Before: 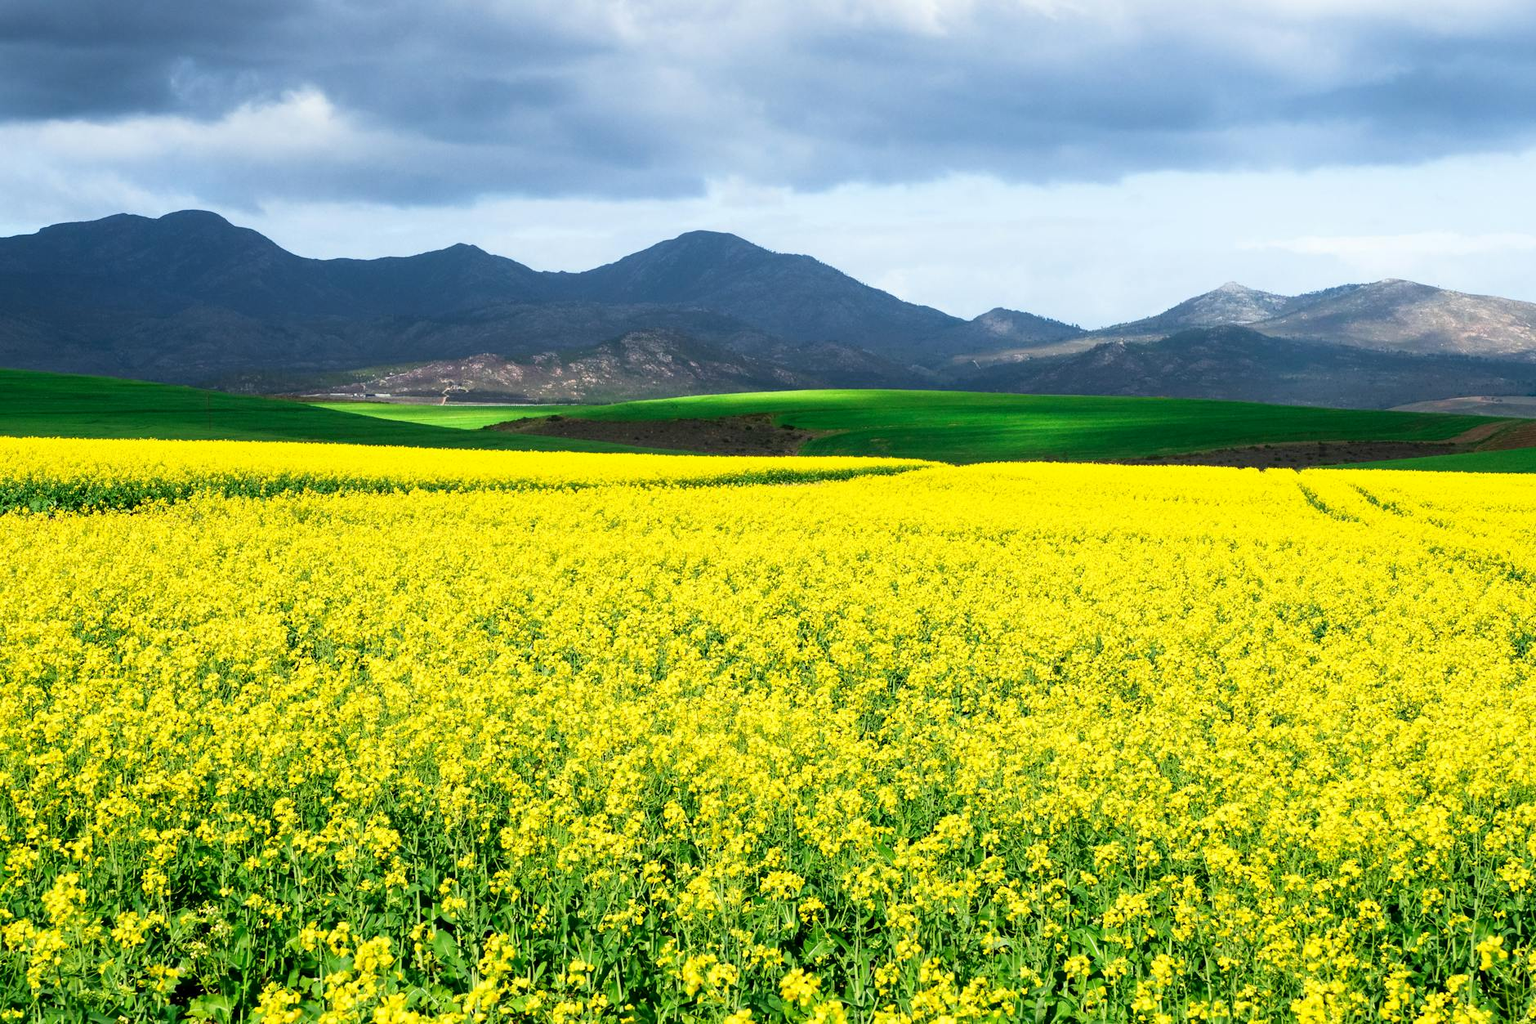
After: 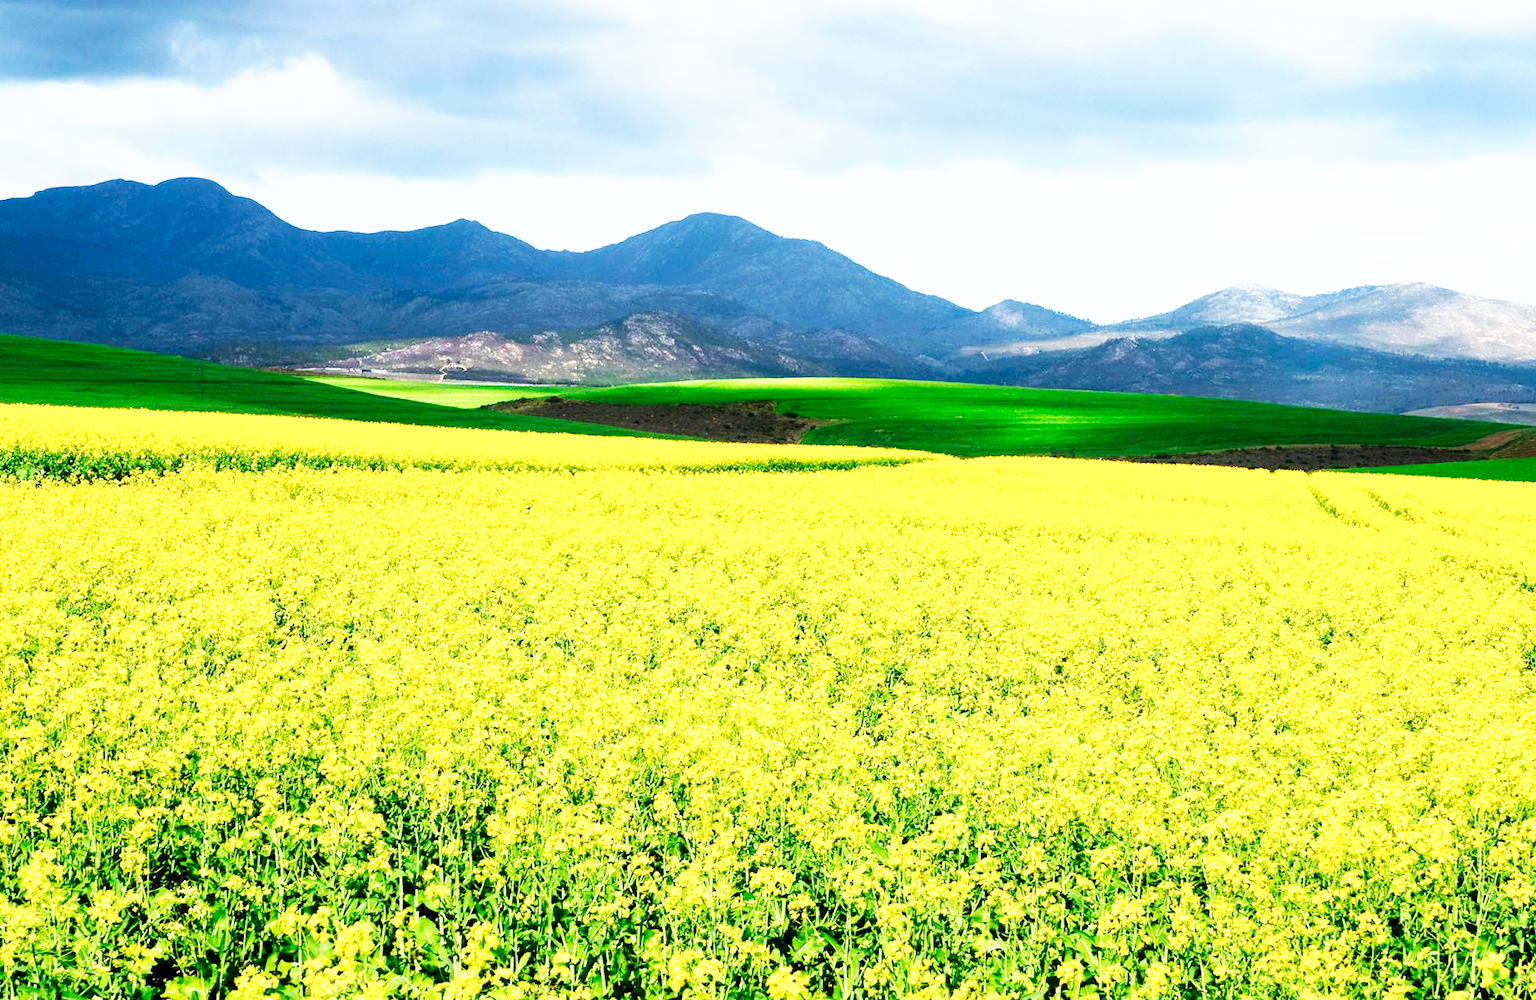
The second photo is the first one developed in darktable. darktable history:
rotate and perspective: rotation 1.57°, crop left 0.018, crop right 0.982, crop top 0.039, crop bottom 0.961
base curve: curves: ch0 [(0, 0) (0.007, 0.004) (0.027, 0.03) (0.046, 0.07) (0.207, 0.54) (0.442, 0.872) (0.673, 0.972) (1, 1)], preserve colors none
